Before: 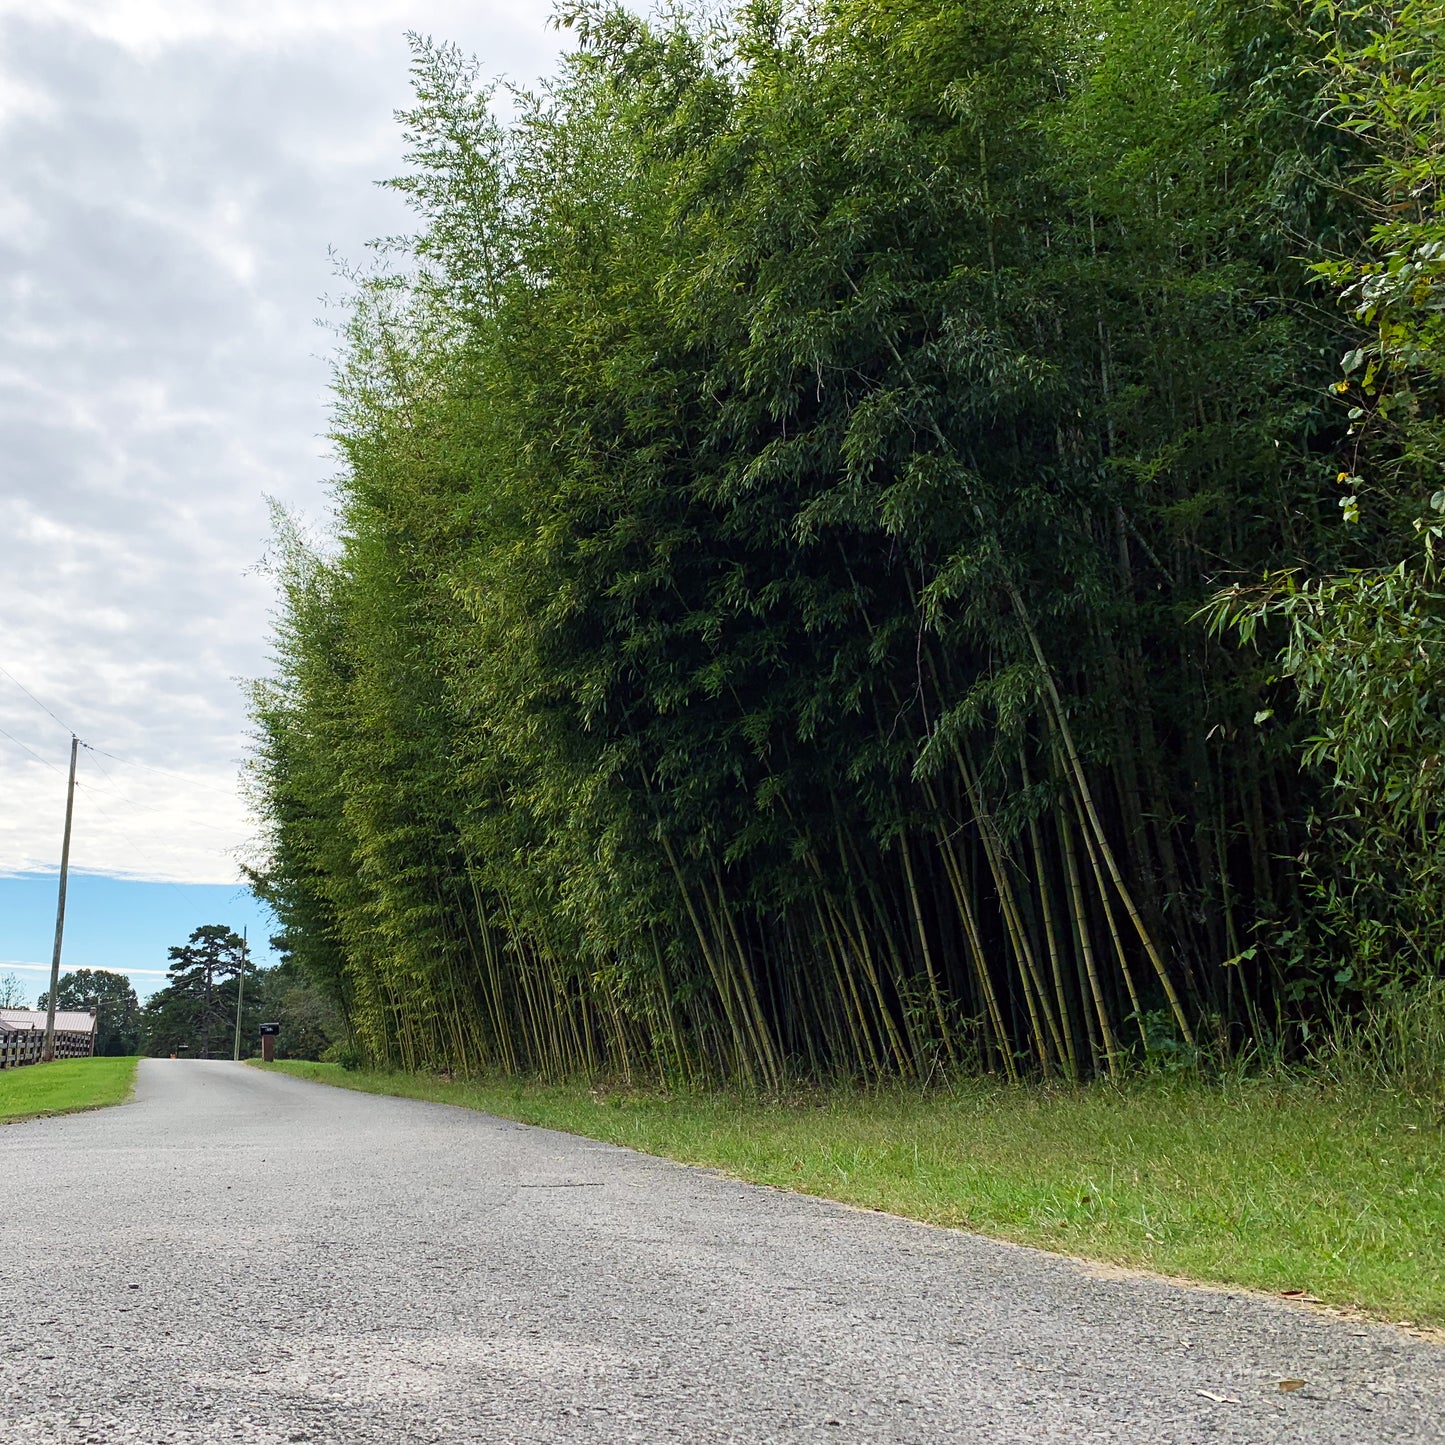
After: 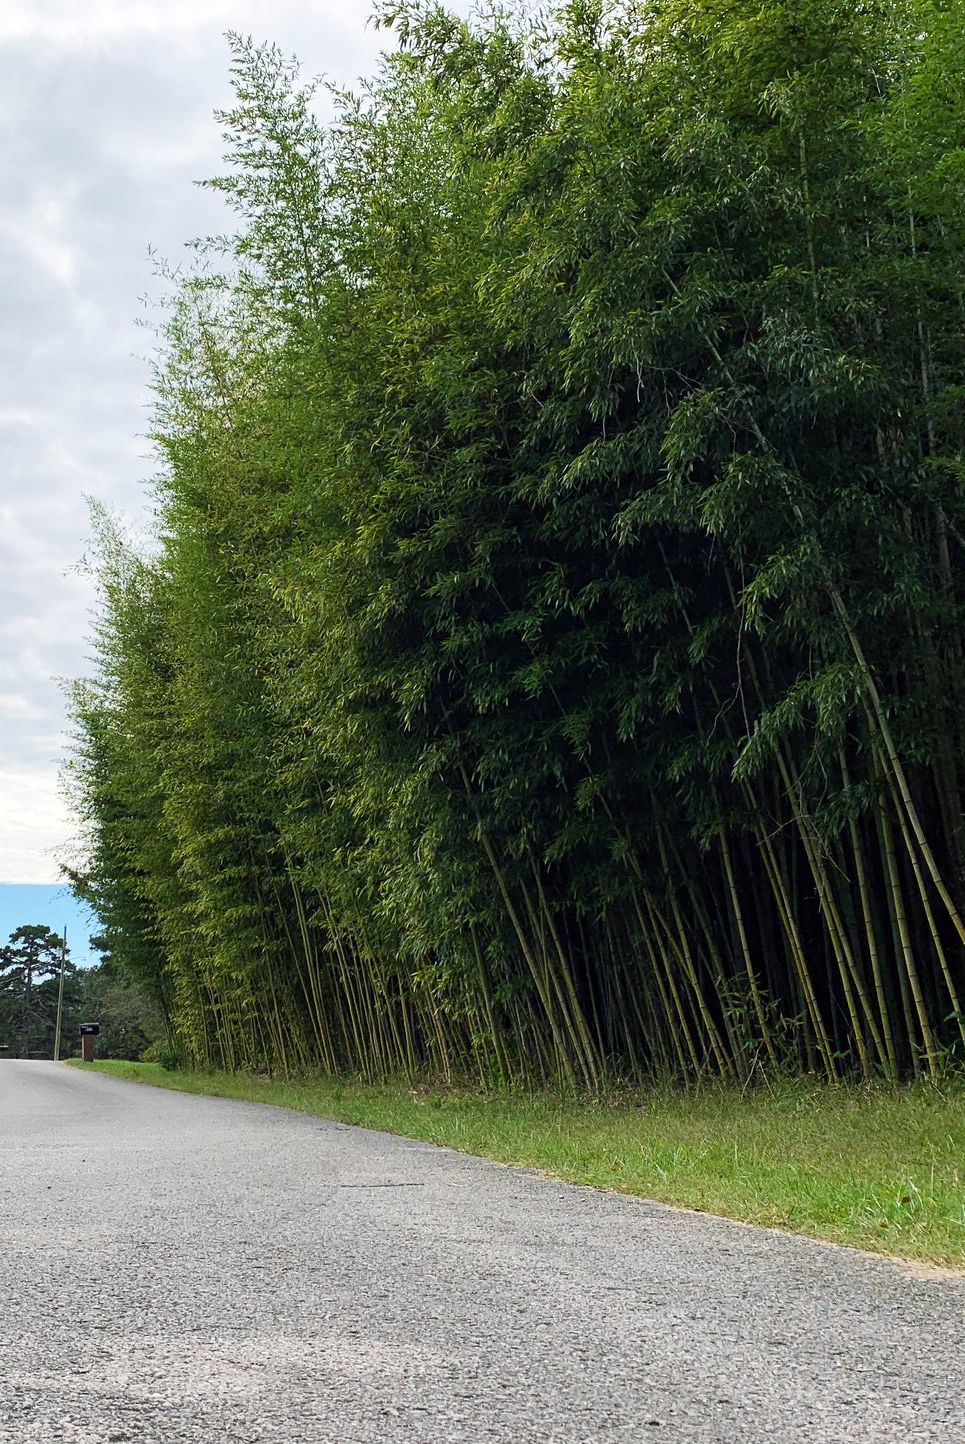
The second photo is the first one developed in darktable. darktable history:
crop and rotate: left 12.473%, right 20.734%
